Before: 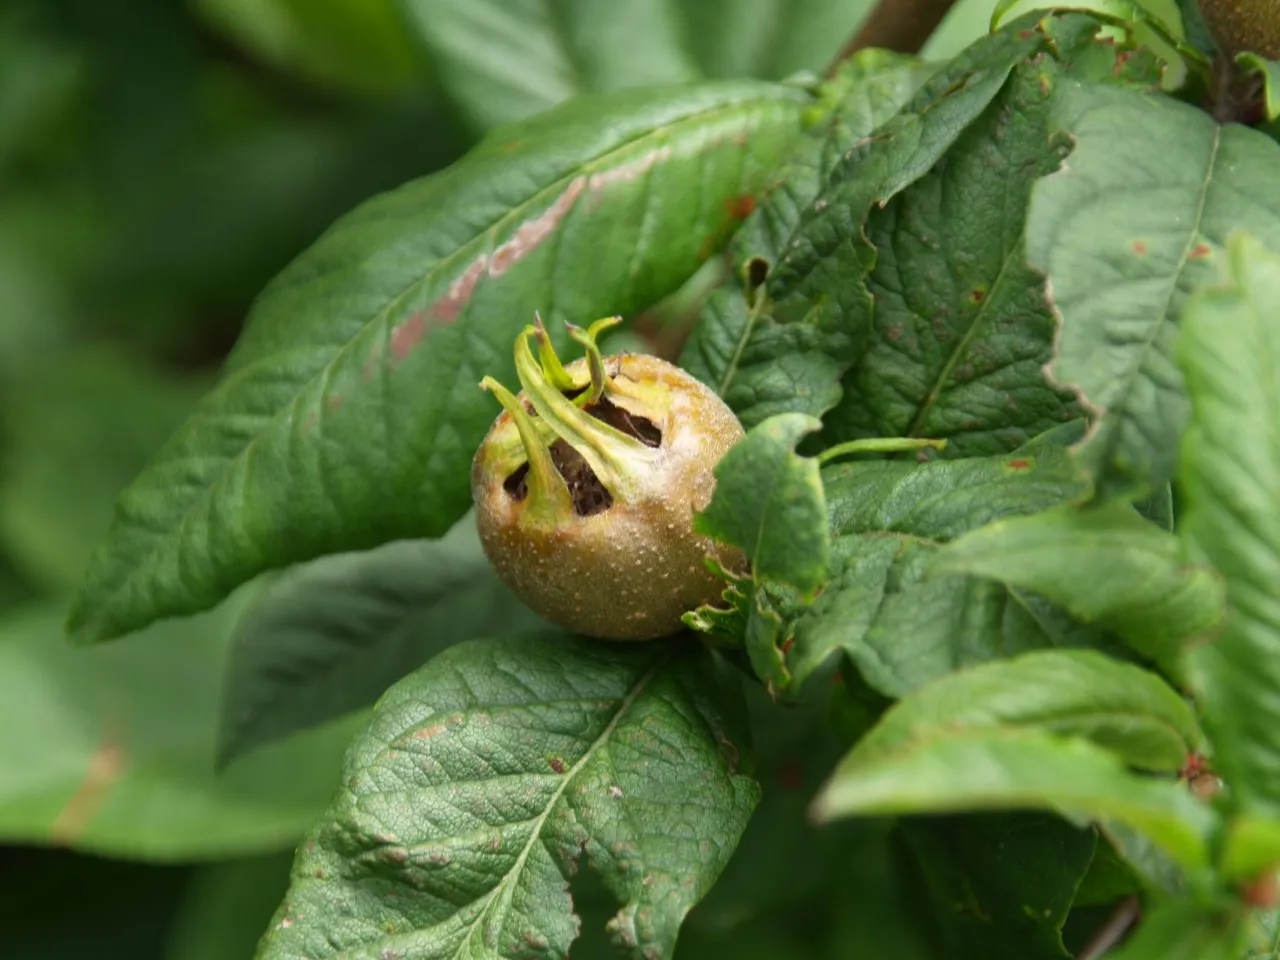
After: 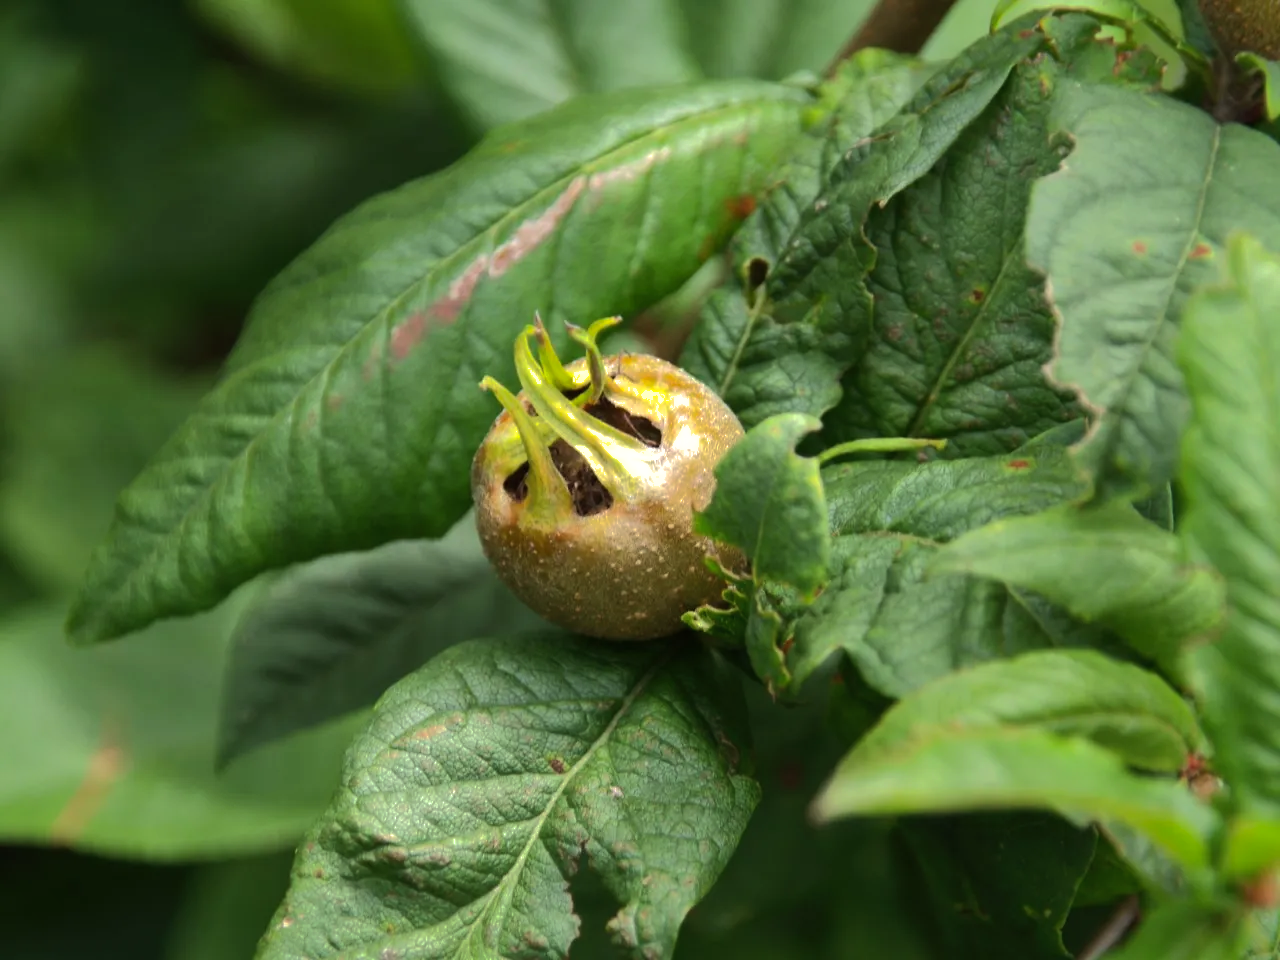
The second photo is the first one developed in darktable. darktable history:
shadows and highlights: shadows 25.03, highlights -70.97
tone equalizer: -8 EV -0.419 EV, -7 EV -0.422 EV, -6 EV -0.365 EV, -5 EV -0.203 EV, -3 EV 0.195 EV, -2 EV 0.321 EV, -1 EV 0.388 EV, +0 EV 0.404 EV, edges refinement/feathering 500, mask exposure compensation -1.57 EV, preserve details no
